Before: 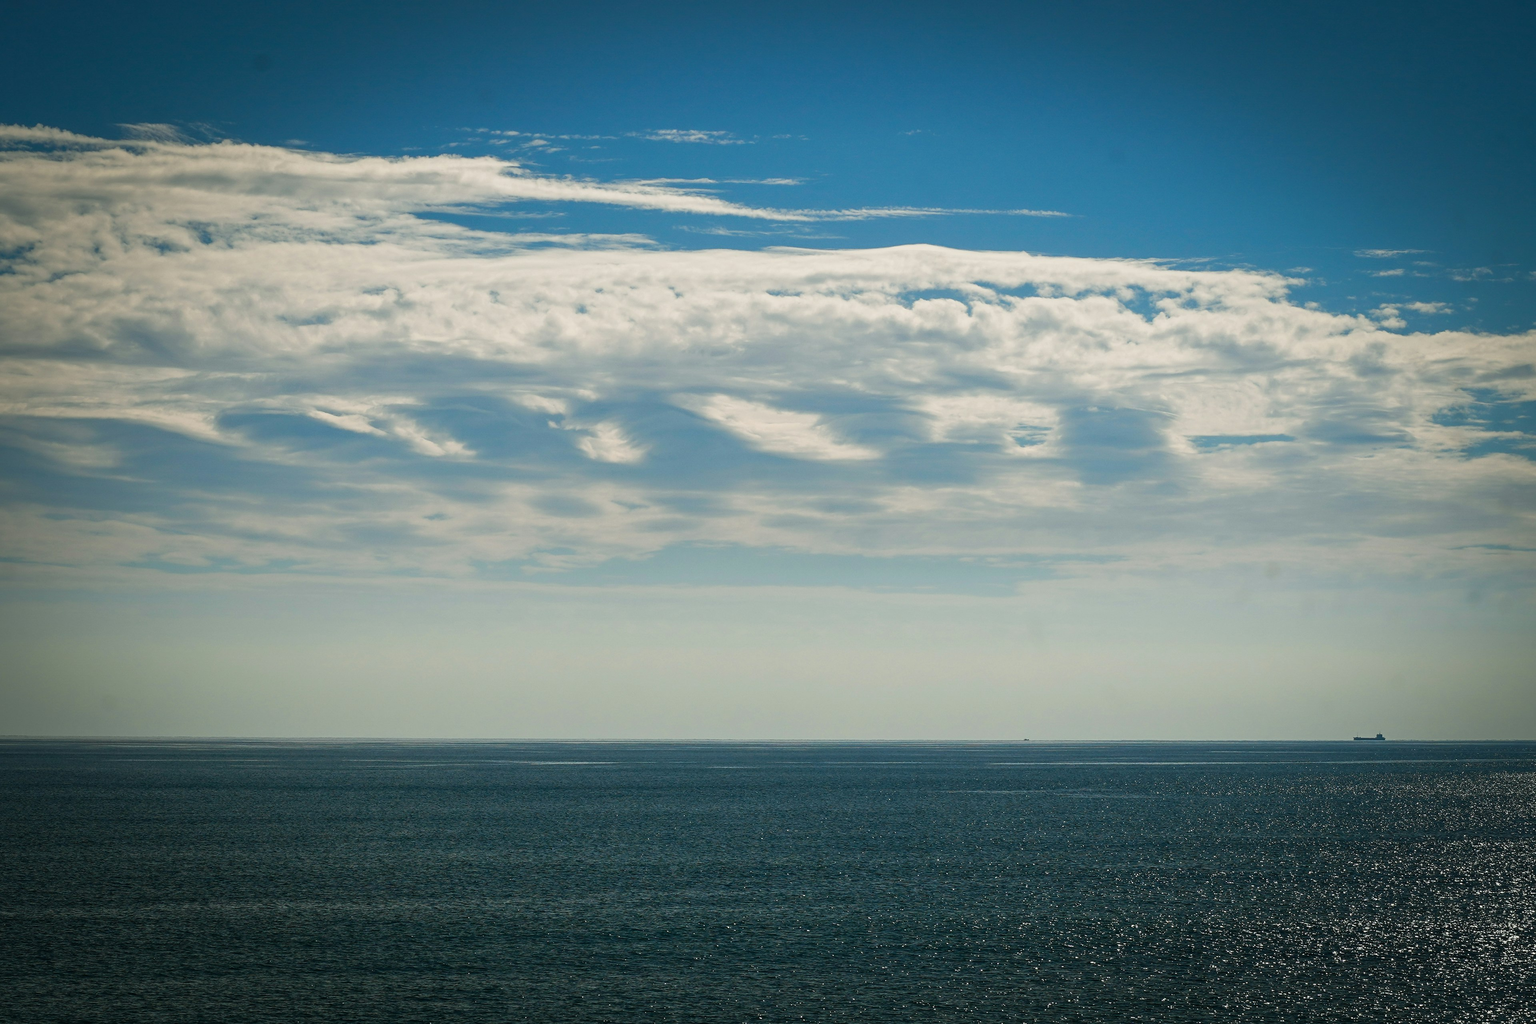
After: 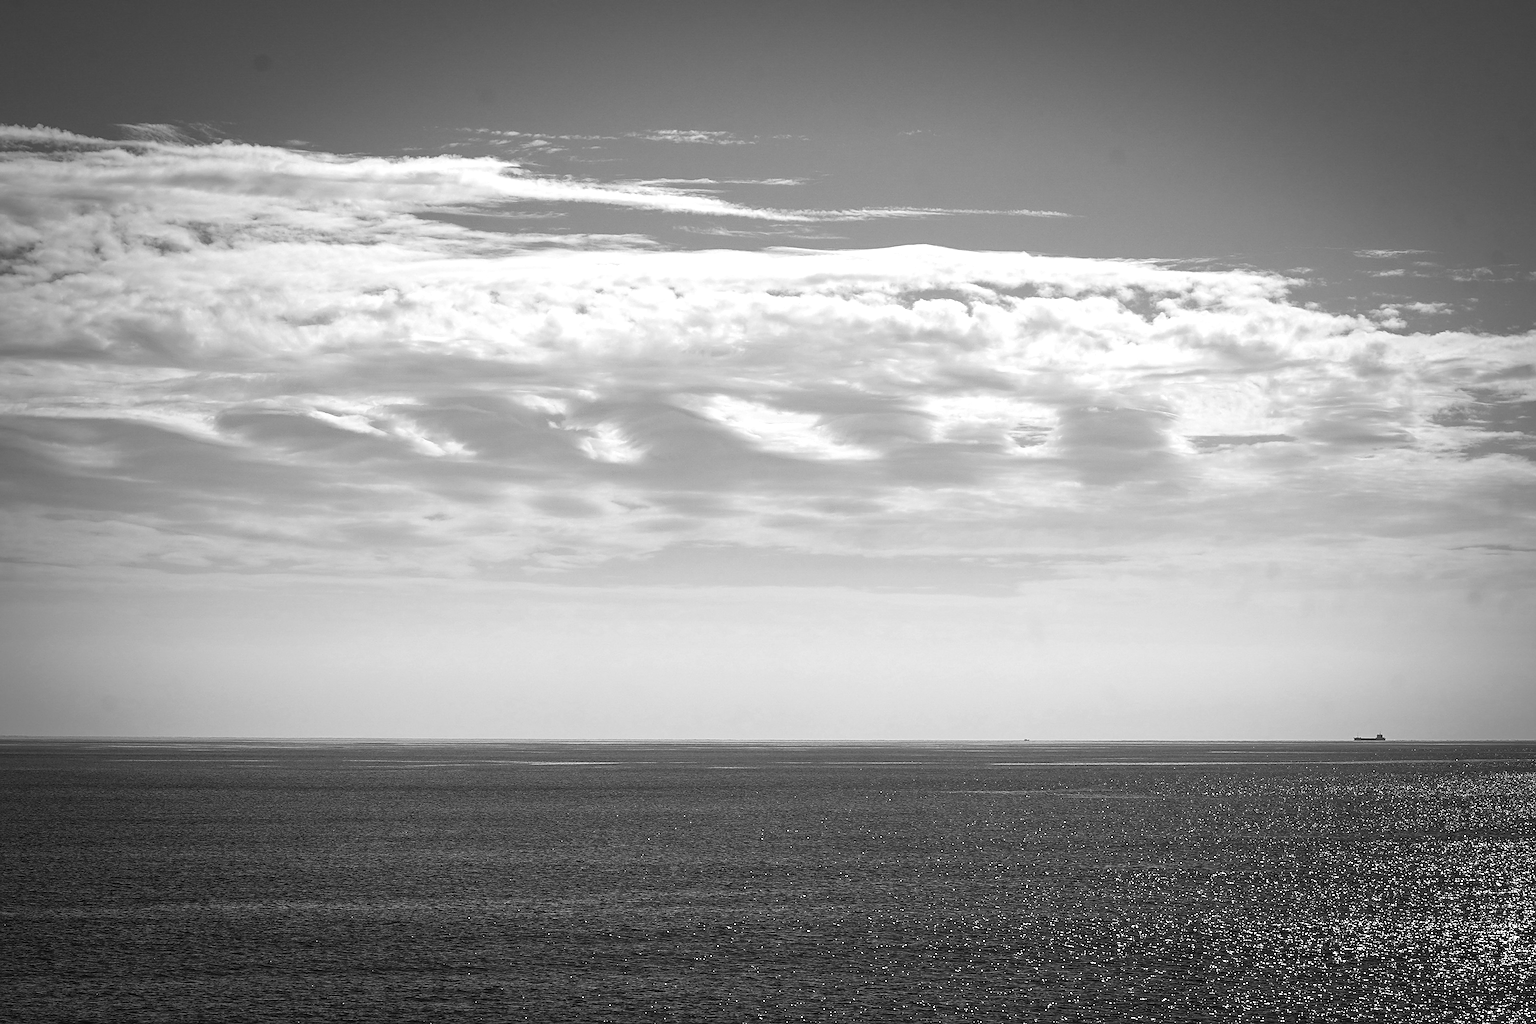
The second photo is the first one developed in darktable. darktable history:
sharpen: on, module defaults
monochrome: on, module defaults
exposure: exposure 0.636 EV, compensate highlight preservation false
